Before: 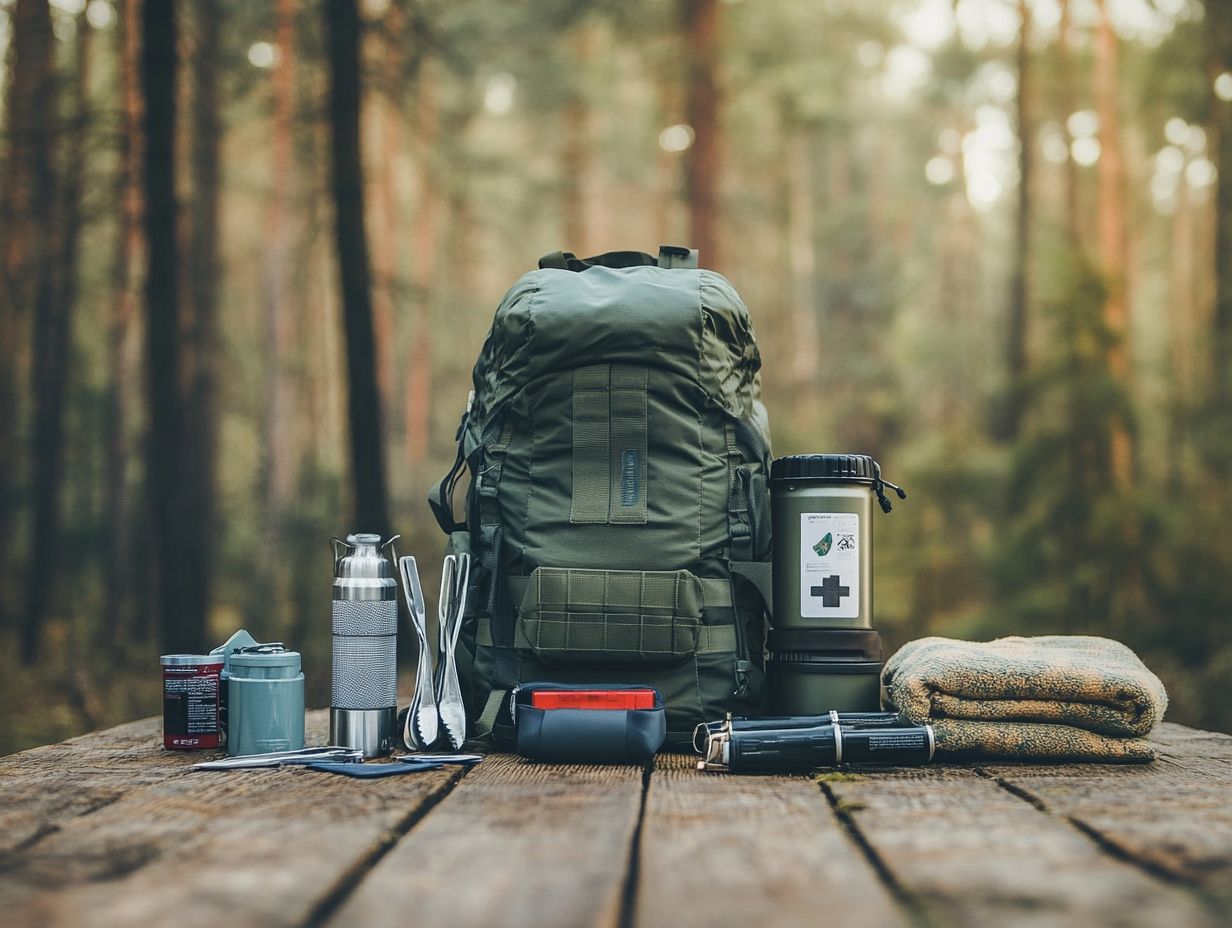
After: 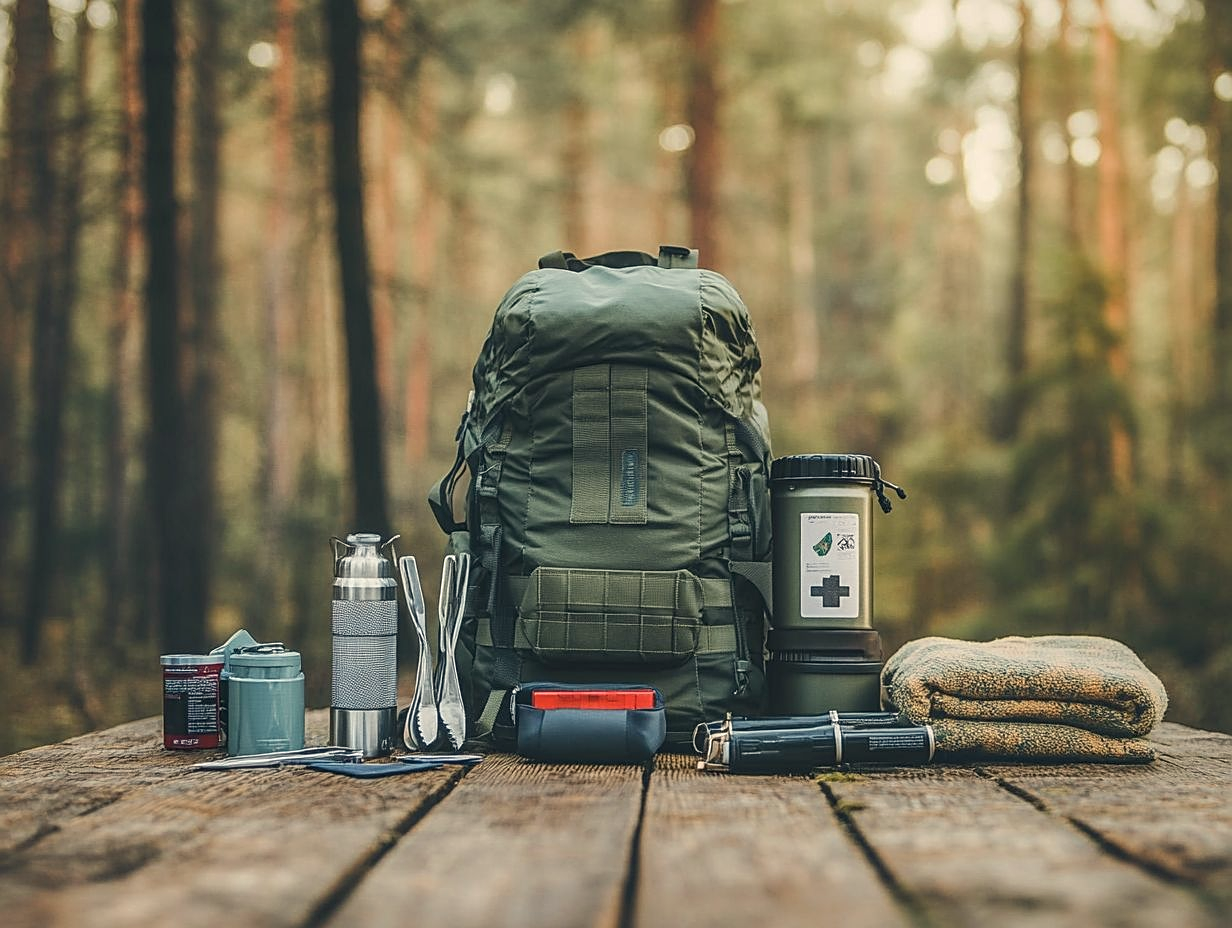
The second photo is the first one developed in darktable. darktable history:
sharpen: on, module defaults
local contrast: on, module defaults
white balance: red 1.045, blue 0.932
contrast brightness saturation: contrast -0.11
